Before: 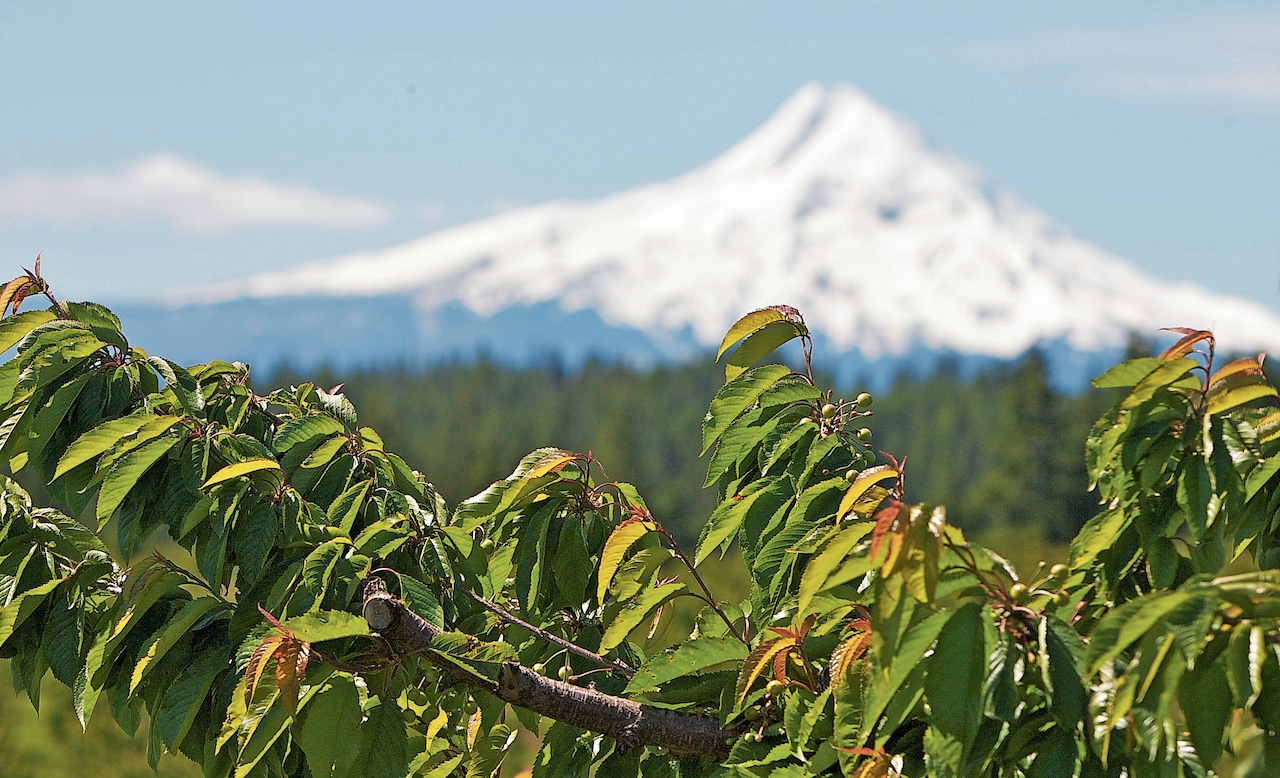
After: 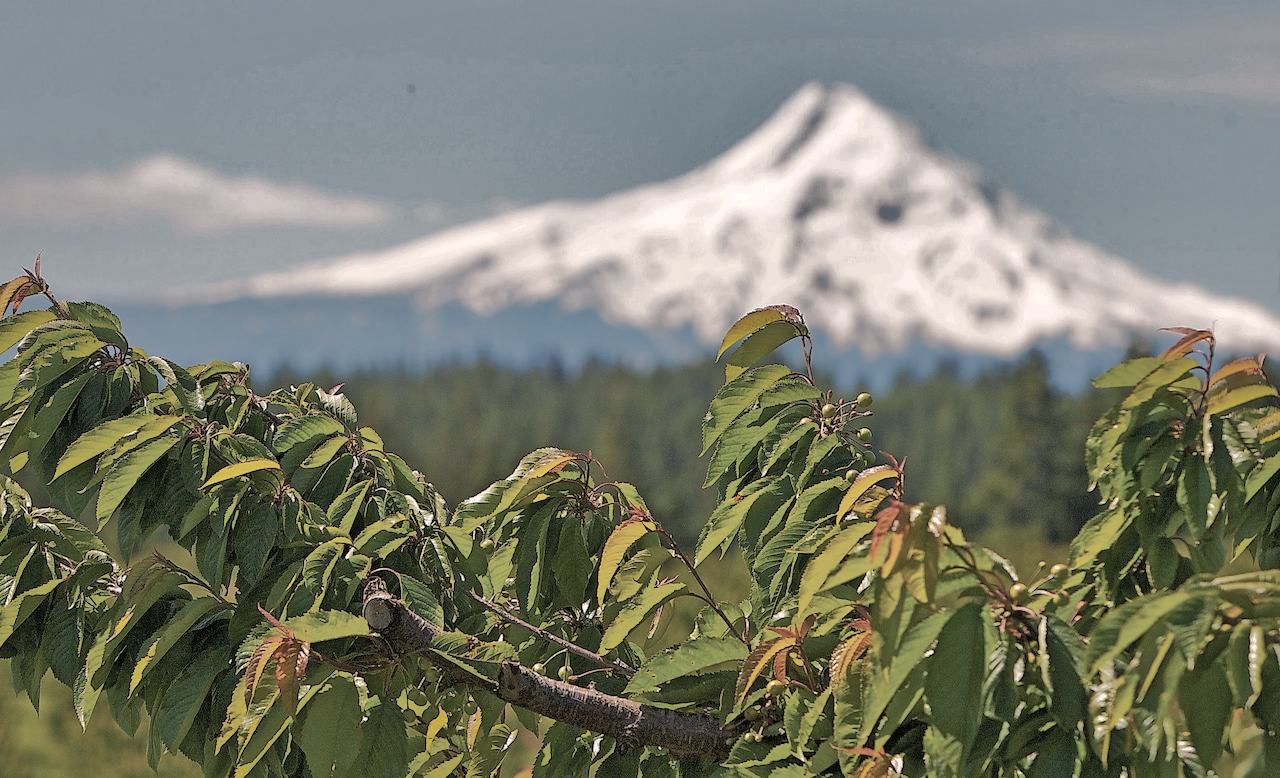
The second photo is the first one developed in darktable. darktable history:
shadows and highlights: shadows 38.13, highlights -74.13
color correction: highlights a* 5.56, highlights b* 5.25, saturation 0.636
